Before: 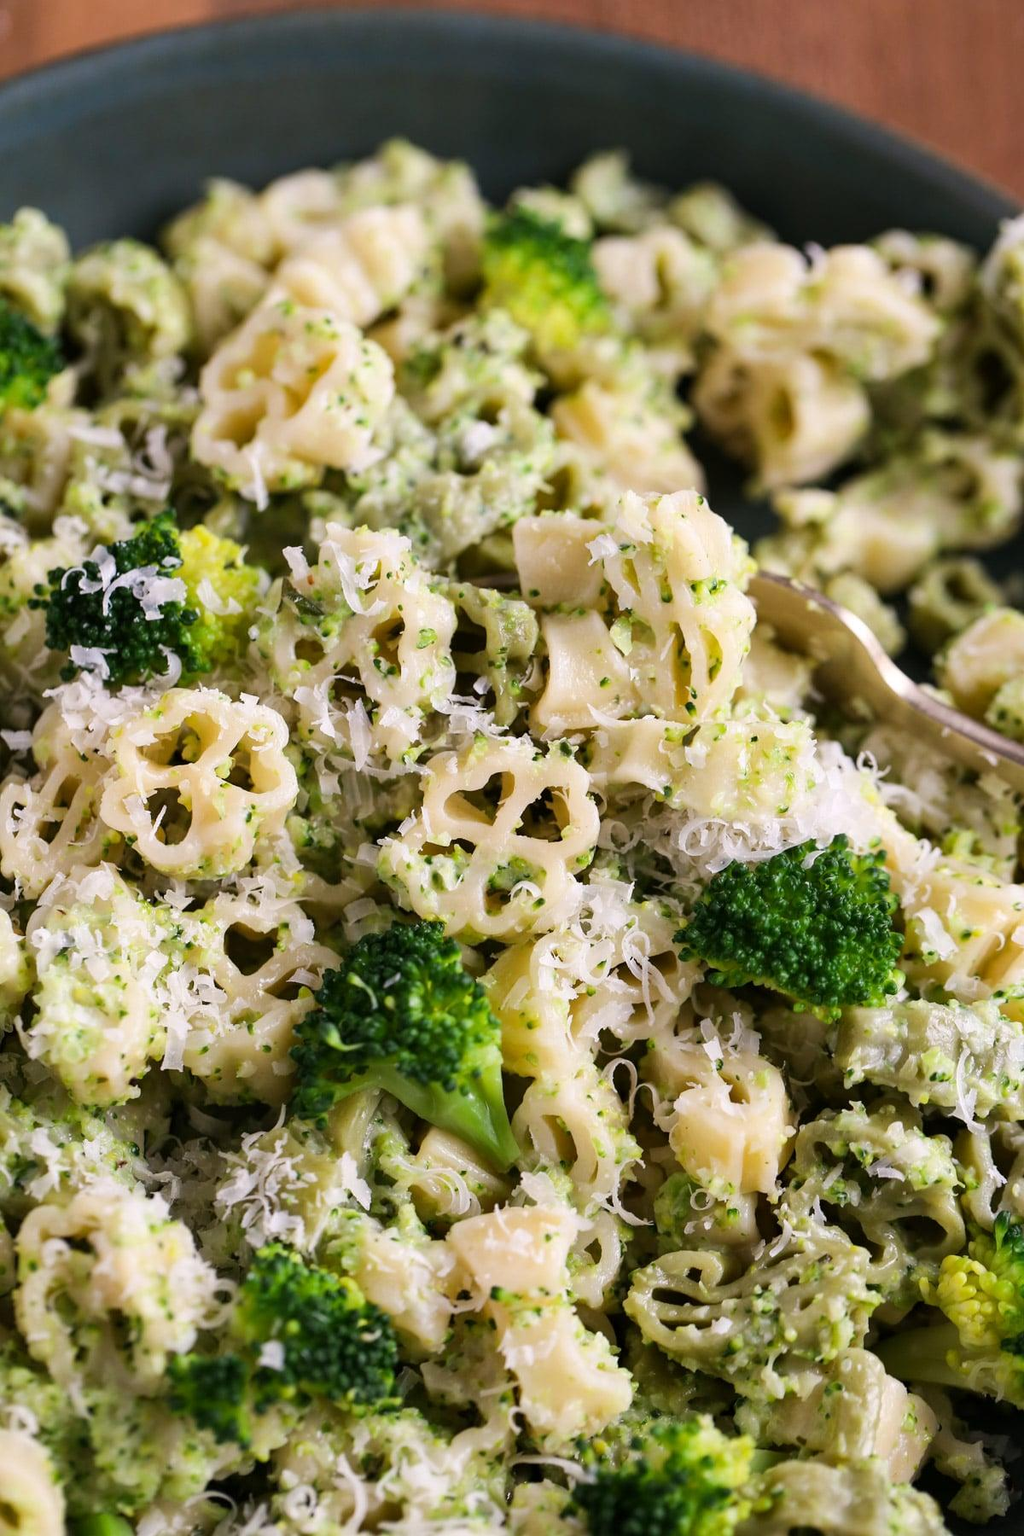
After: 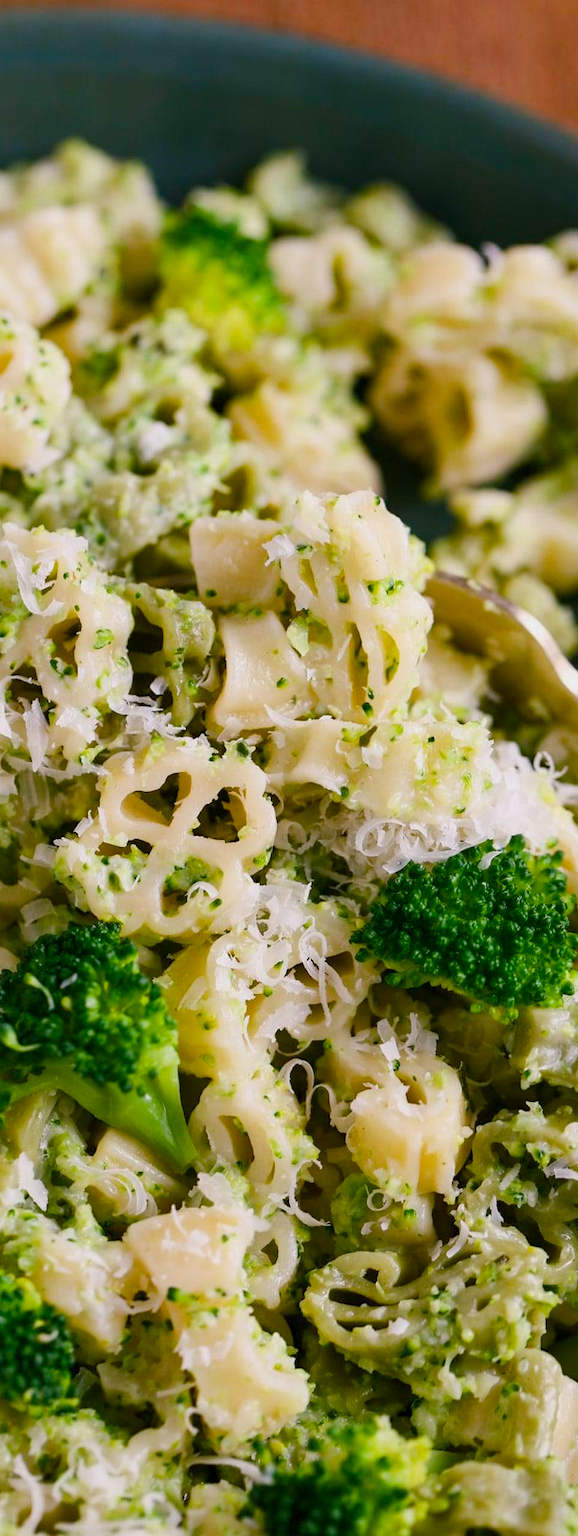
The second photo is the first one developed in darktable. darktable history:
crop: left 31.599%, top 0.007%, right 11.852%
color balance rgb: shadows lift › luminance -7.657%, shadows lift › chroma 2.406%, shadows lift › hue 167.62°, perceptual saturation grading › global saturation 34.945%, perceptual saturation grading › highlights -29.872%, perceptual saturation grading › shadows 34.755%, contrast -9.638%
